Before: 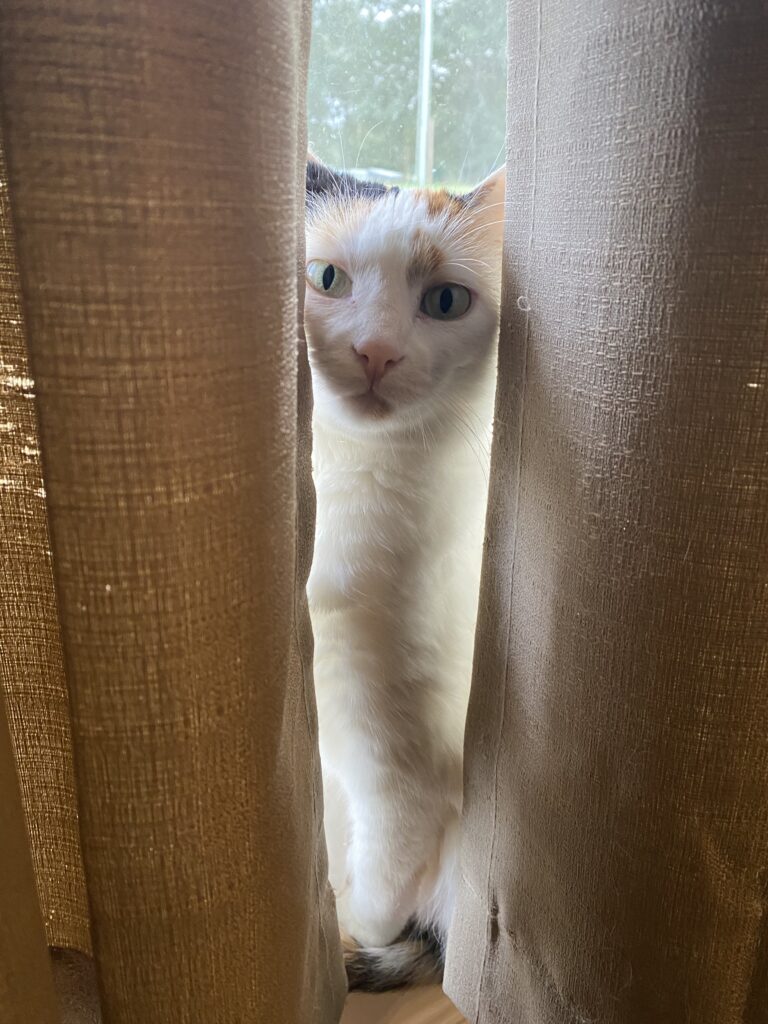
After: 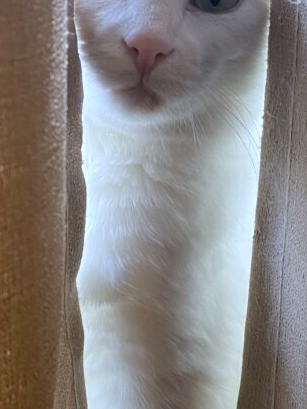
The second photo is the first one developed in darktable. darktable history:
bloom: size 13.65%, threshold 98.39%, strength 4.82%
white balance: red 0.926, green 1.003, blue 1.133
crop: left 30%, top 30%, right 30%, bottom 30%
